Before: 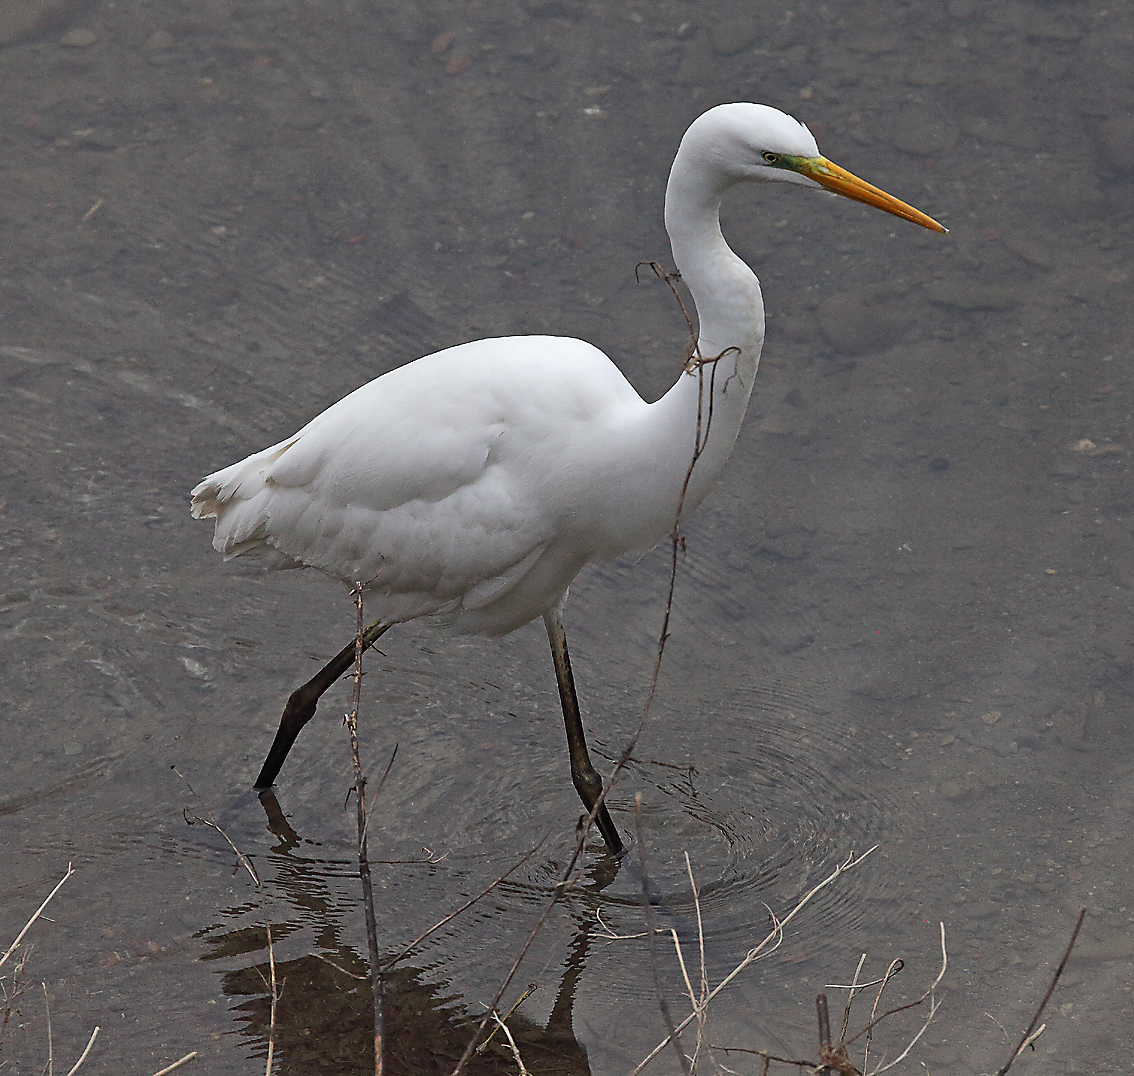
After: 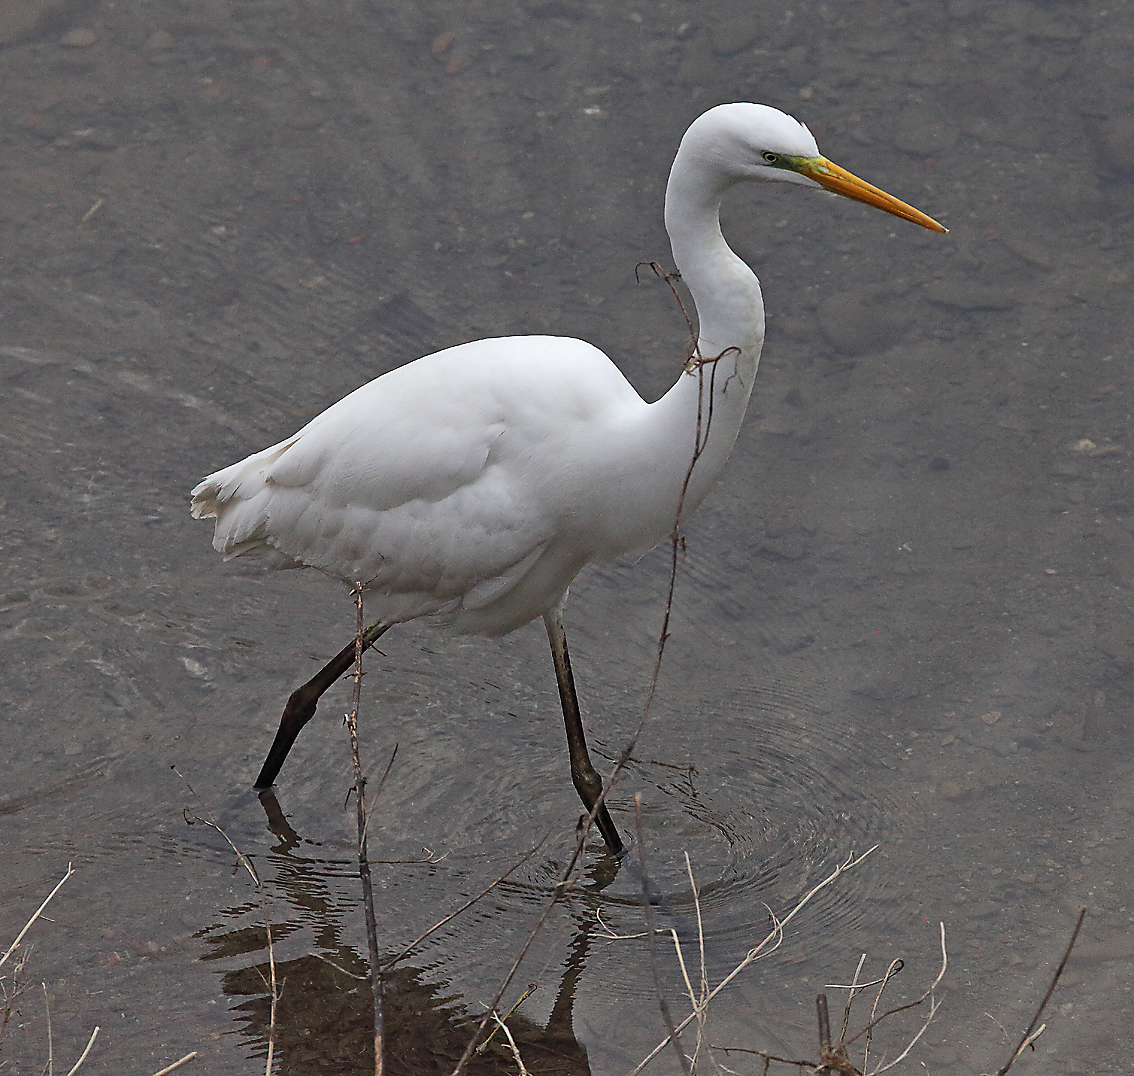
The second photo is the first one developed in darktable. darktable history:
shadows and highlights: shadows 37.27, highlights -28.18, soften with gaussian
